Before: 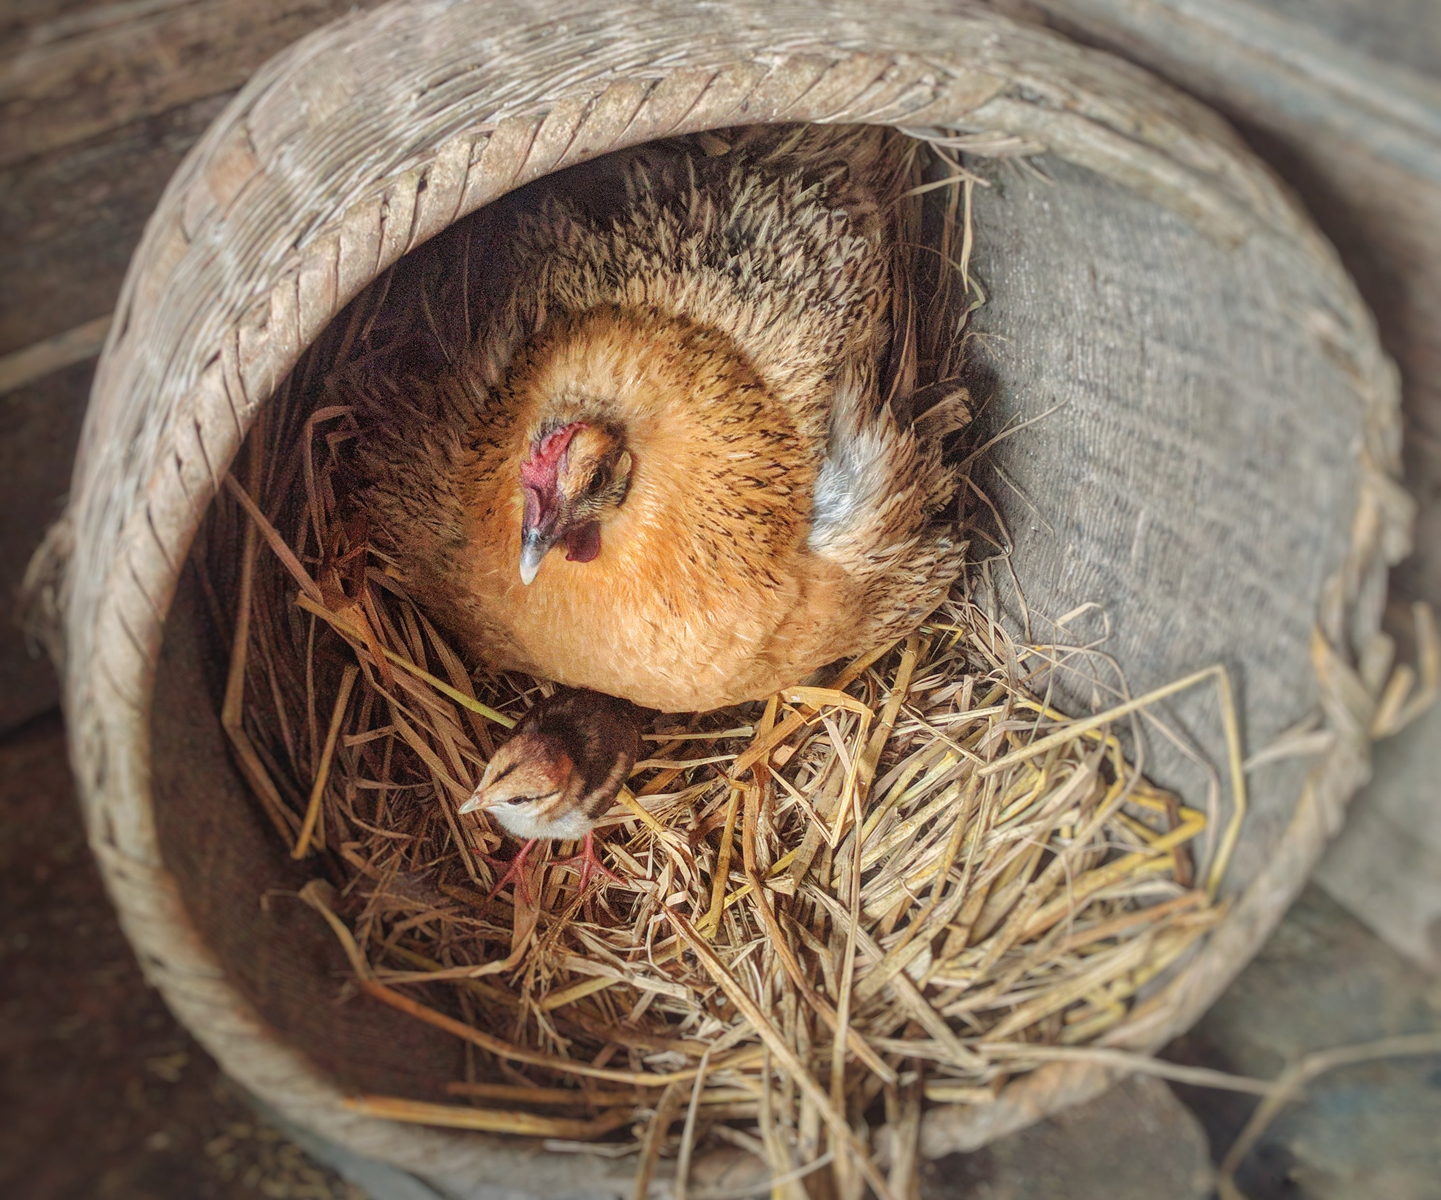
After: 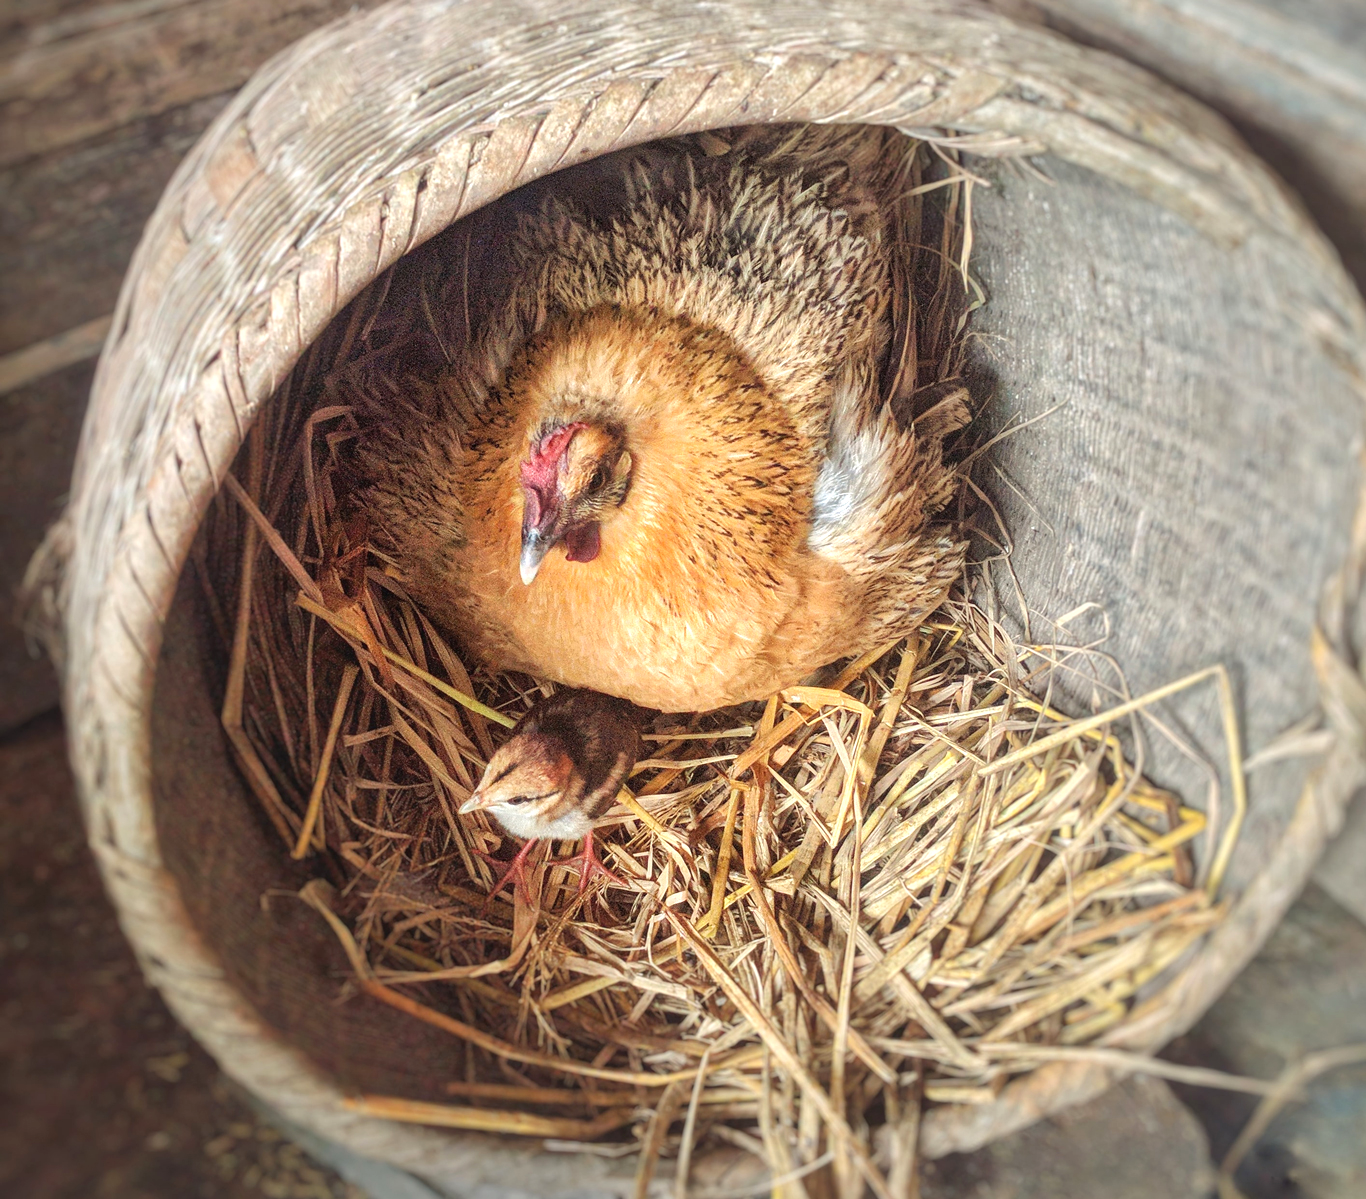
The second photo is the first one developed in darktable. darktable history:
exposure: exposure 0.496 EV, compensate highlight preservation false
crop and rotate: right 5.167%
